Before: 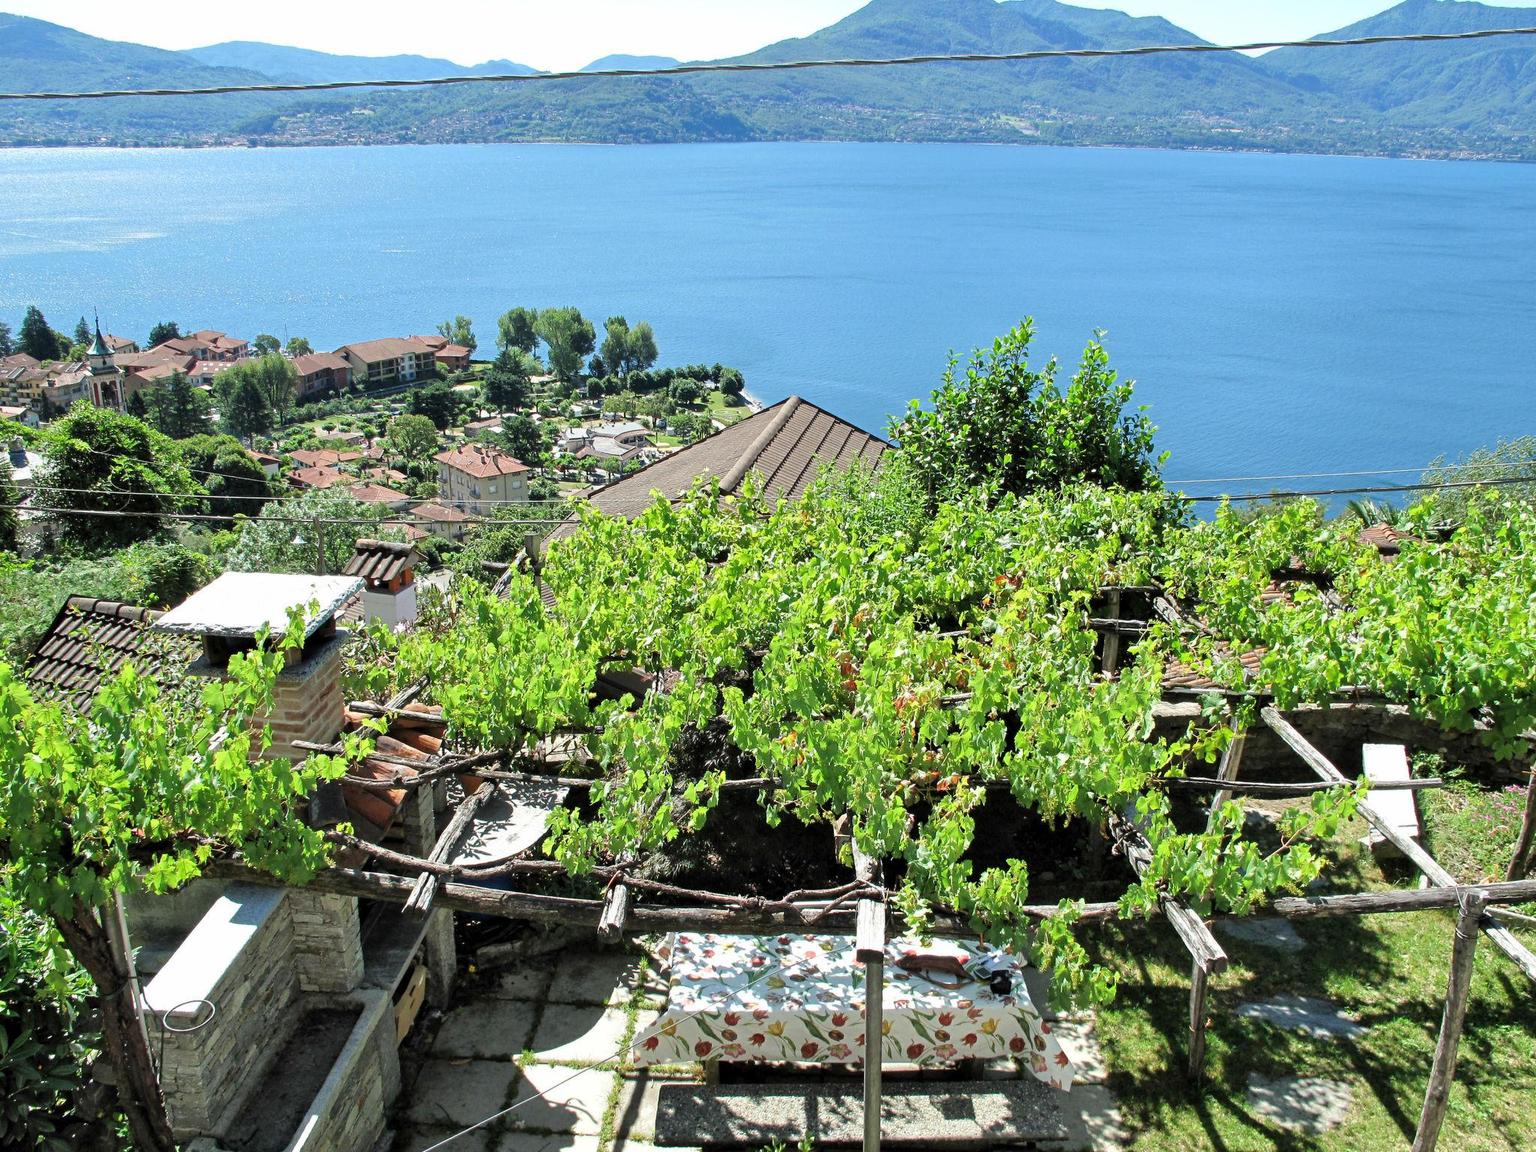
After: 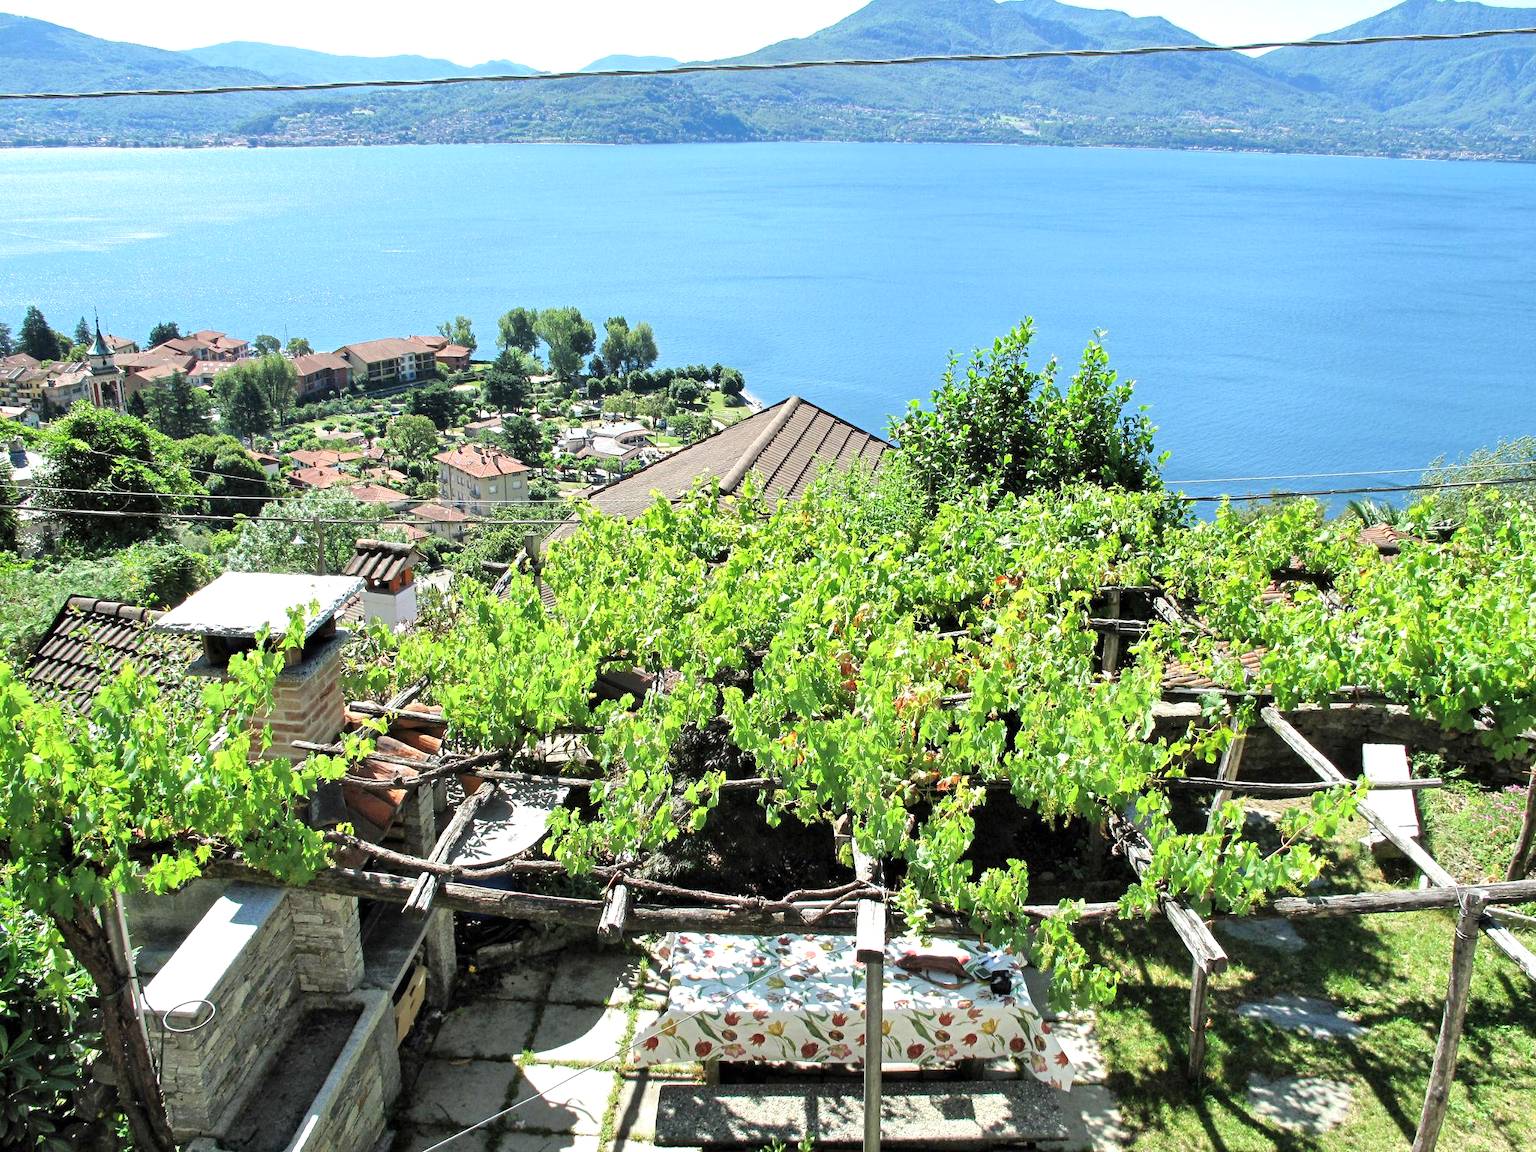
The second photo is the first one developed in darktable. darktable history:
tone curve: curves: ch0 [(0, 0) (0.003, 0.003) (0.011, 0.011) (0.025, 0.026) (0.044, 0.046) (0.069, 0.072) (0.1, 0.103) (0.136, 0.141) (0.177, 0.184) (0.224, 0.233) (0.277, 0.287) (0.335, 0.348) (0.399, 0.414) (0.468, 0.486) (0.543, 0.563) (0.623, 0.647) (0.709, 0.736) (0.801, 0.831) (0.898, 0.92) (1, 1)], color space Lab, independent channels, preserve colors none
exposure: black level correction 0, exposure 0.302 EV, compensate highlight preservation false
